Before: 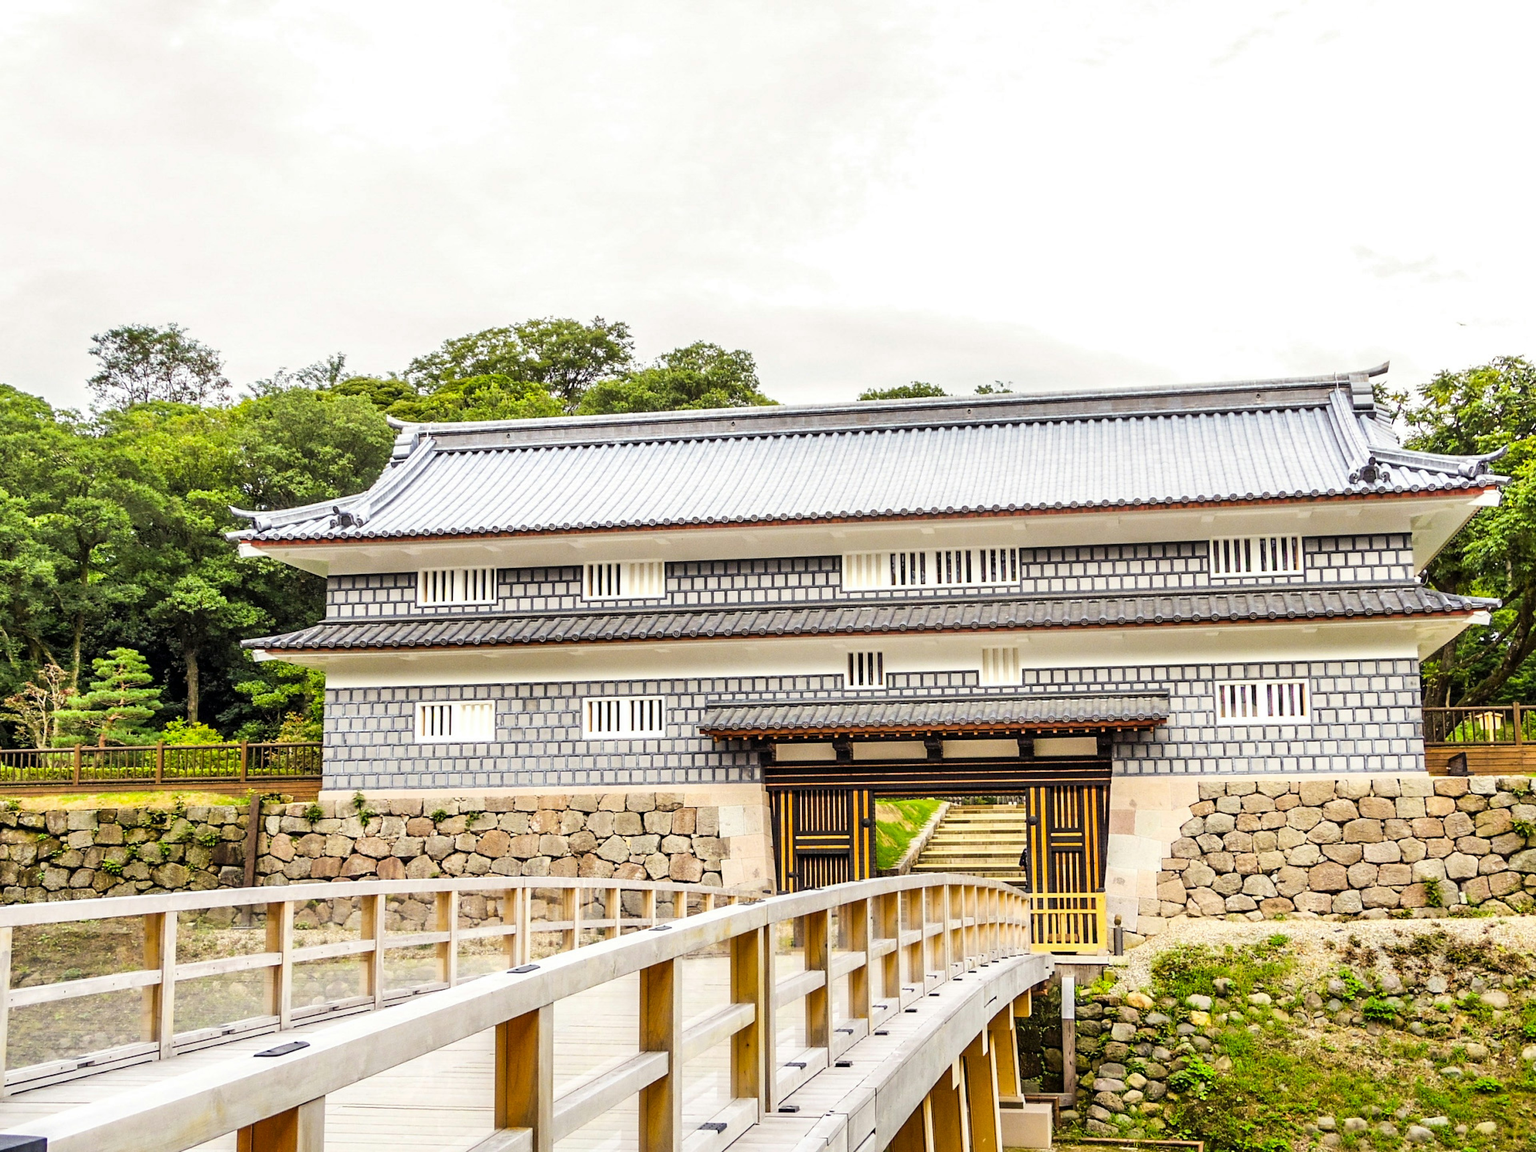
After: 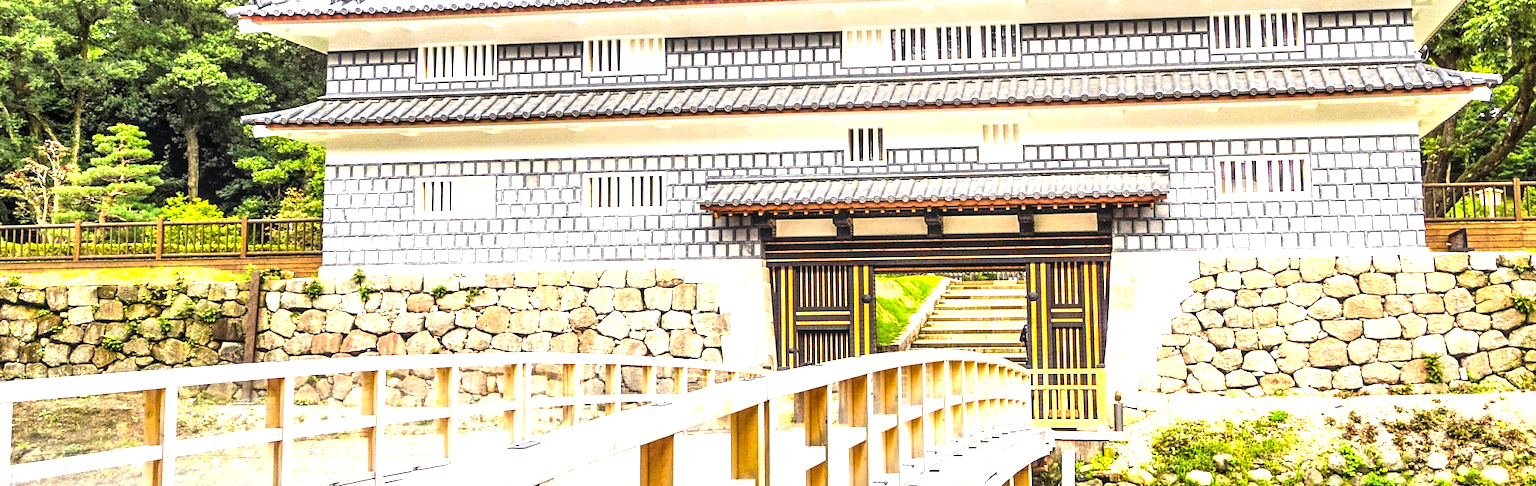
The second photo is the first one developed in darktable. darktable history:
exposure: exposure 1.15 EV, compensate highlight preservation false
local contrast: on, module defaults
grain: coarseness 0.47 ISO
crop: top 45.551%, bottom 12.262%
